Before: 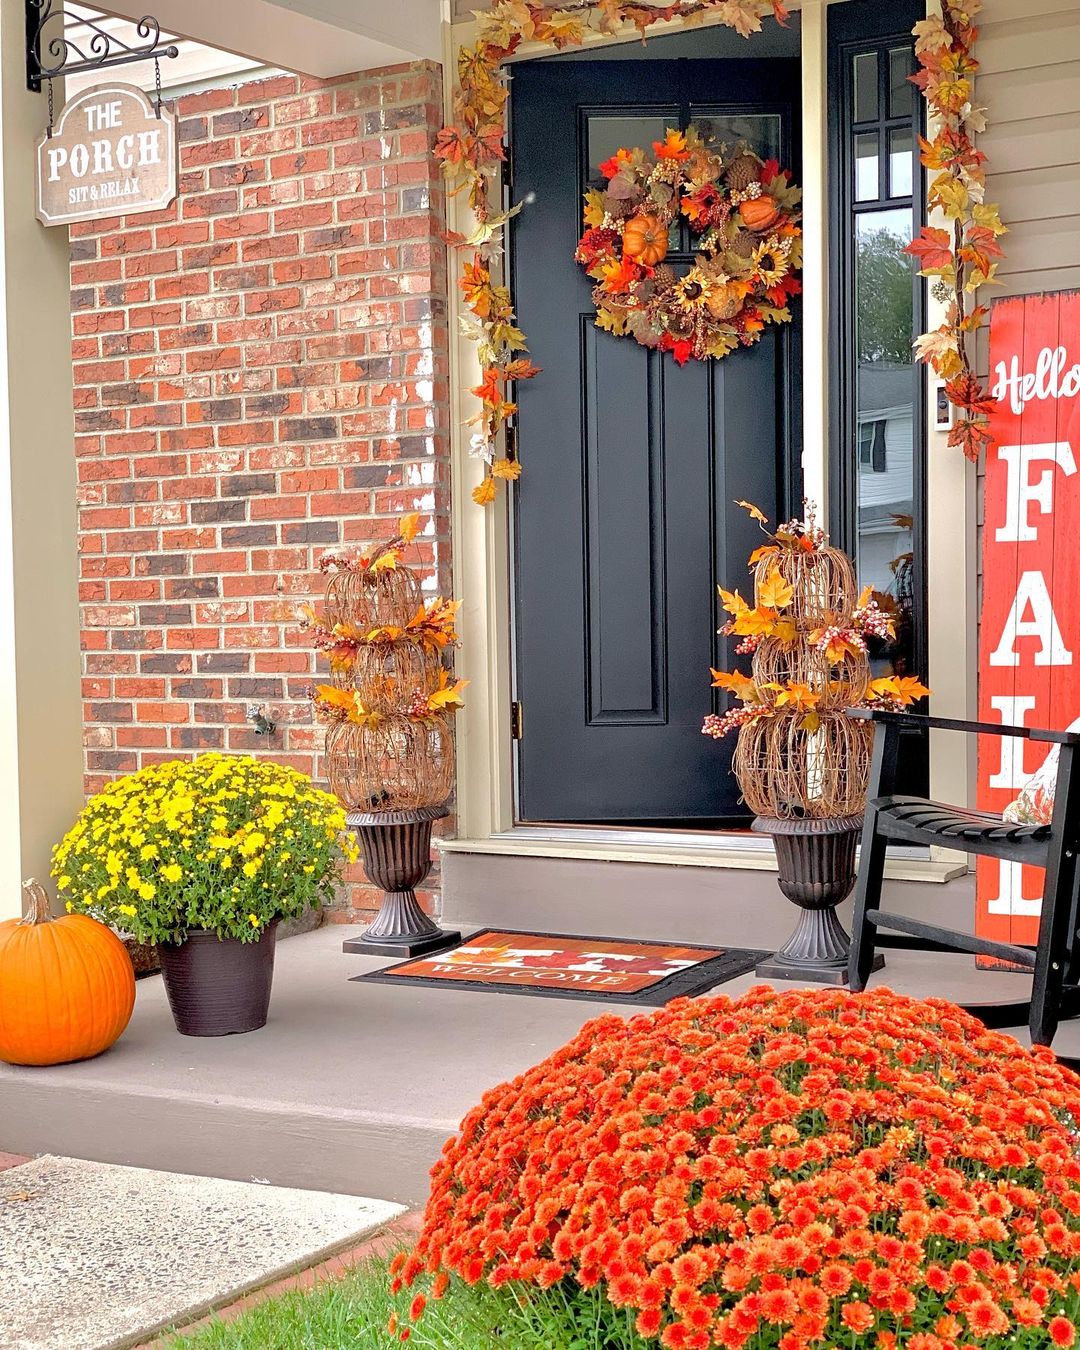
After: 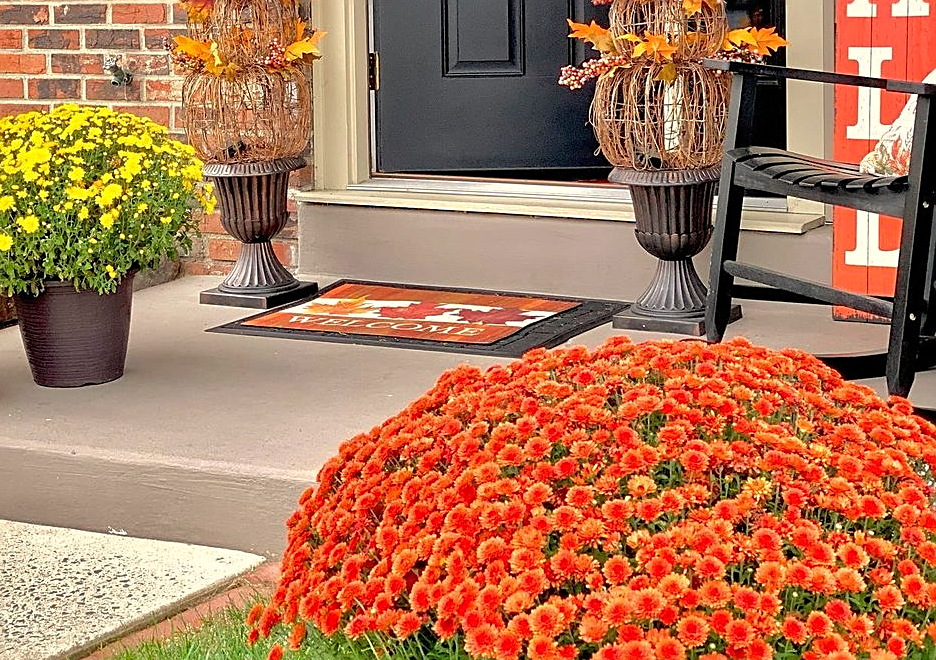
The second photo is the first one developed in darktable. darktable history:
white balance: red 1.029, blue 0.92
tone equalizer: on, module defaults
sharpen: on, module defaults
shadows and highlights: shadows 32.83, highlights -47.7, soften with gaussian
crop and rotate: left 13.306%, top 48.129%, bottom 2.928%
